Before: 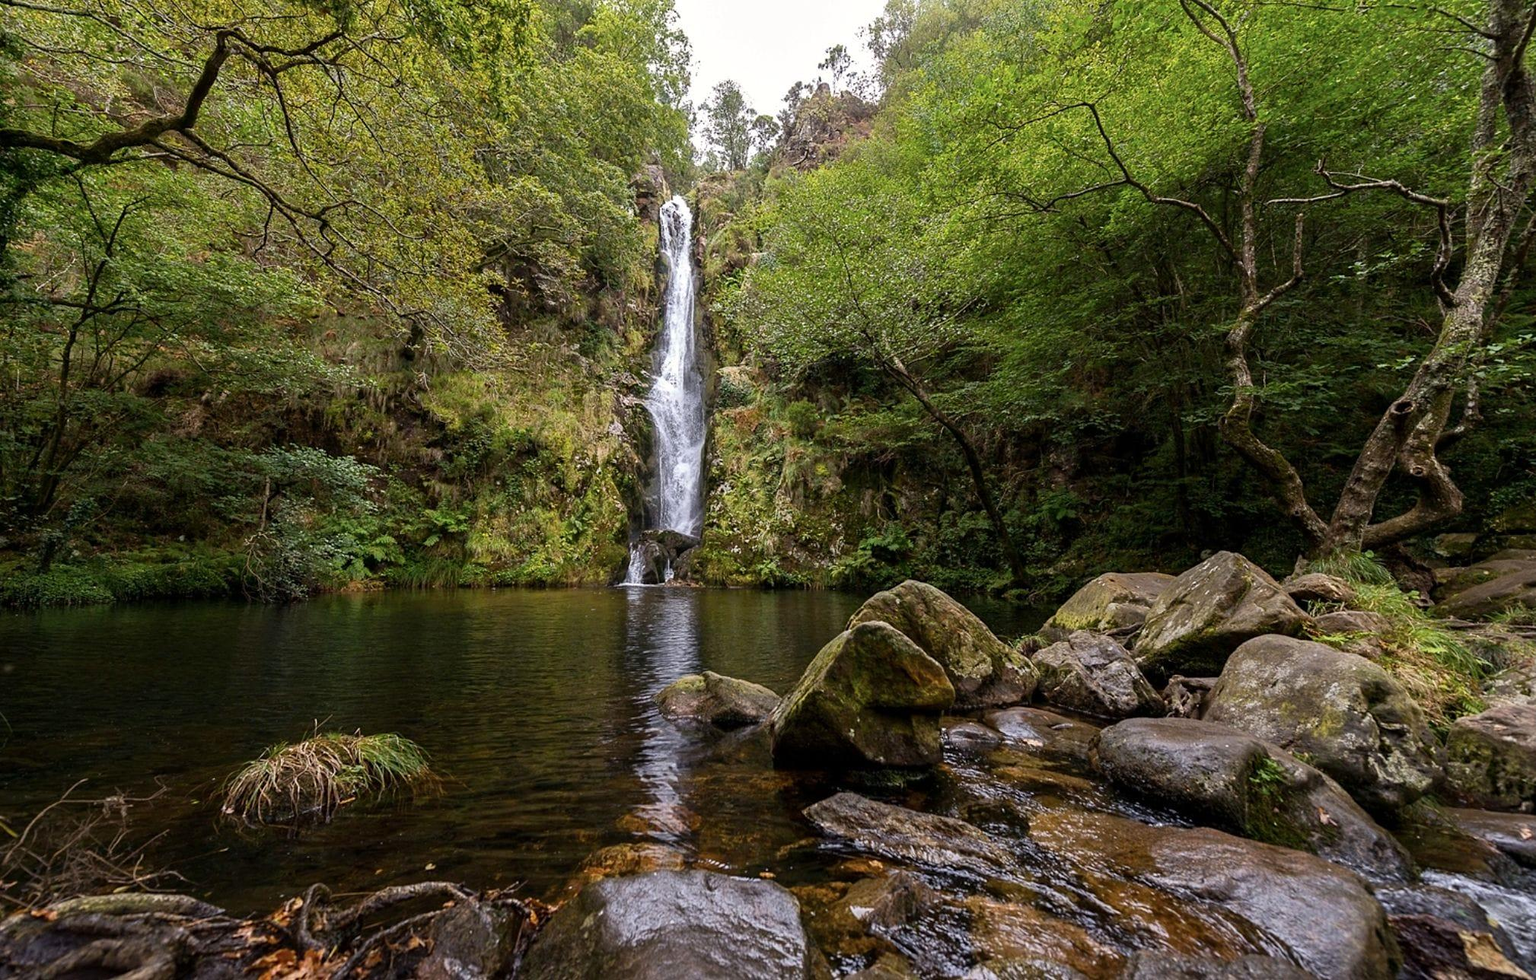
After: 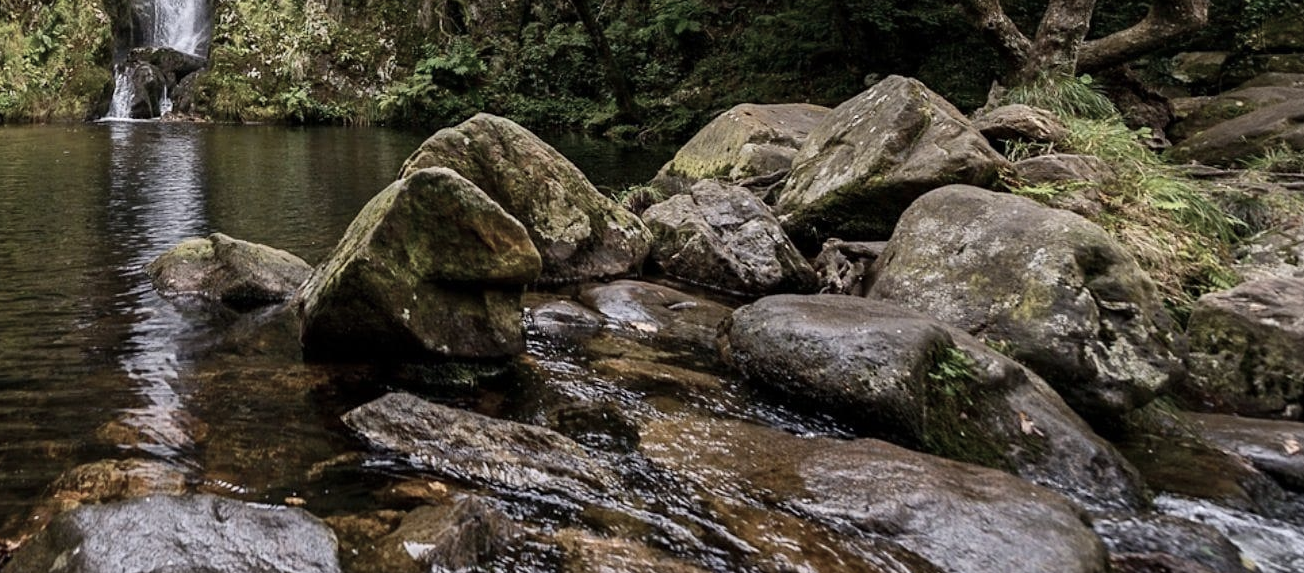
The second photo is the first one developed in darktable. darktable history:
shadows and highlights: shadows 37.78, highlights -27.54, highlights color adjustment 49.26%, soften with gaussian
crop and rotate: left 35.35%, top 50.458%, bottom 5.01%
contrast brightness saturation: contrast 0.097, saturation -0.372
